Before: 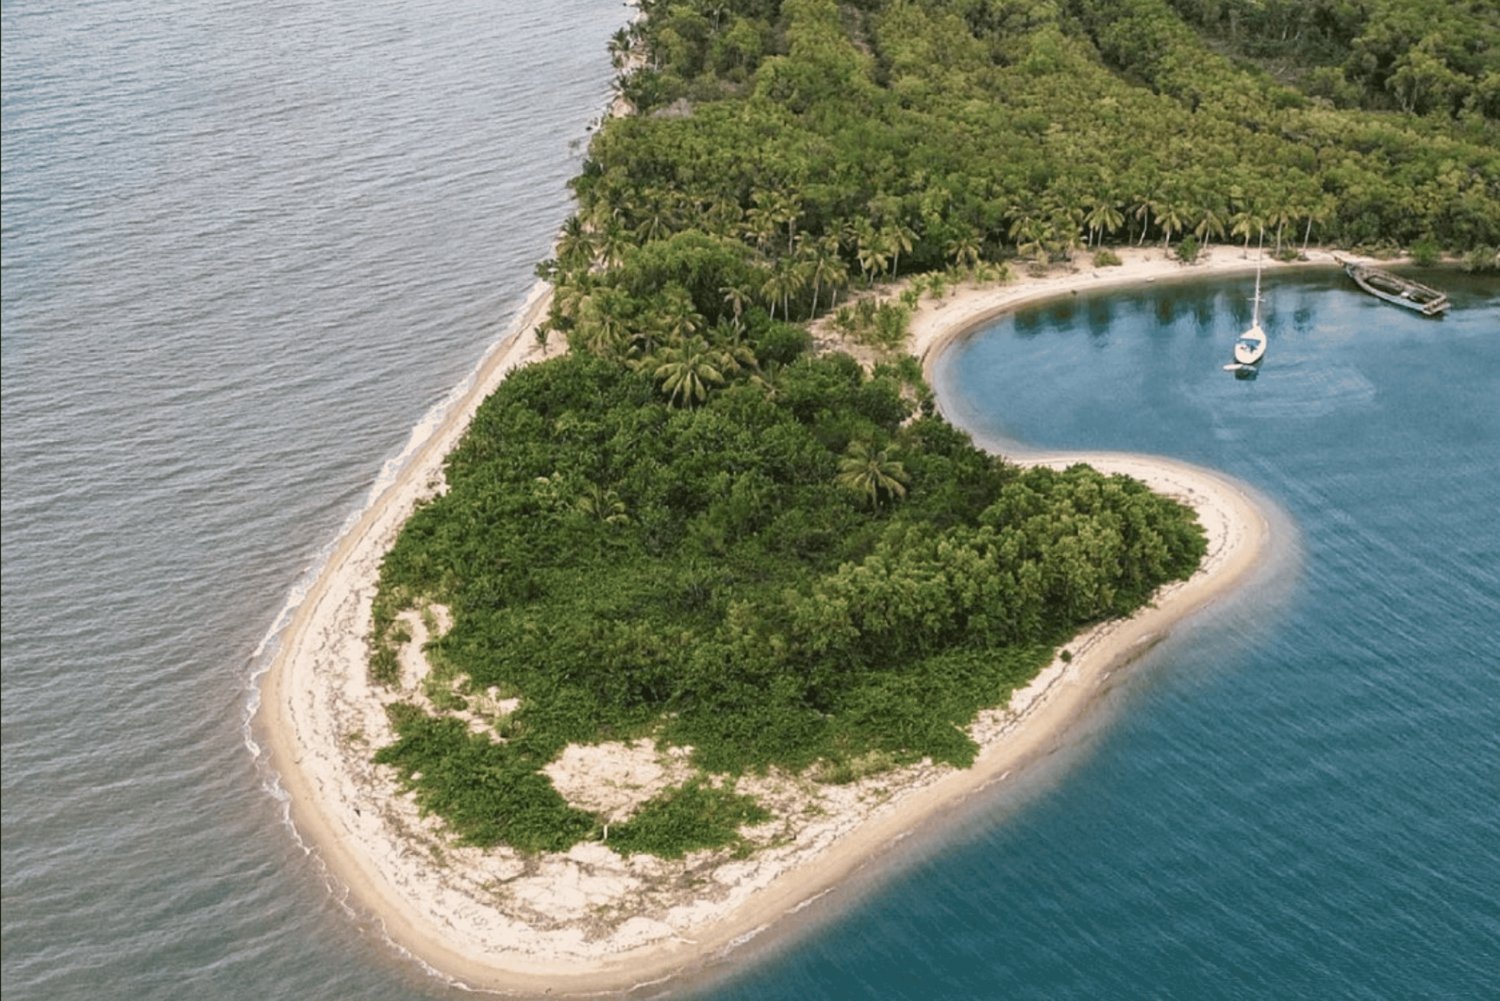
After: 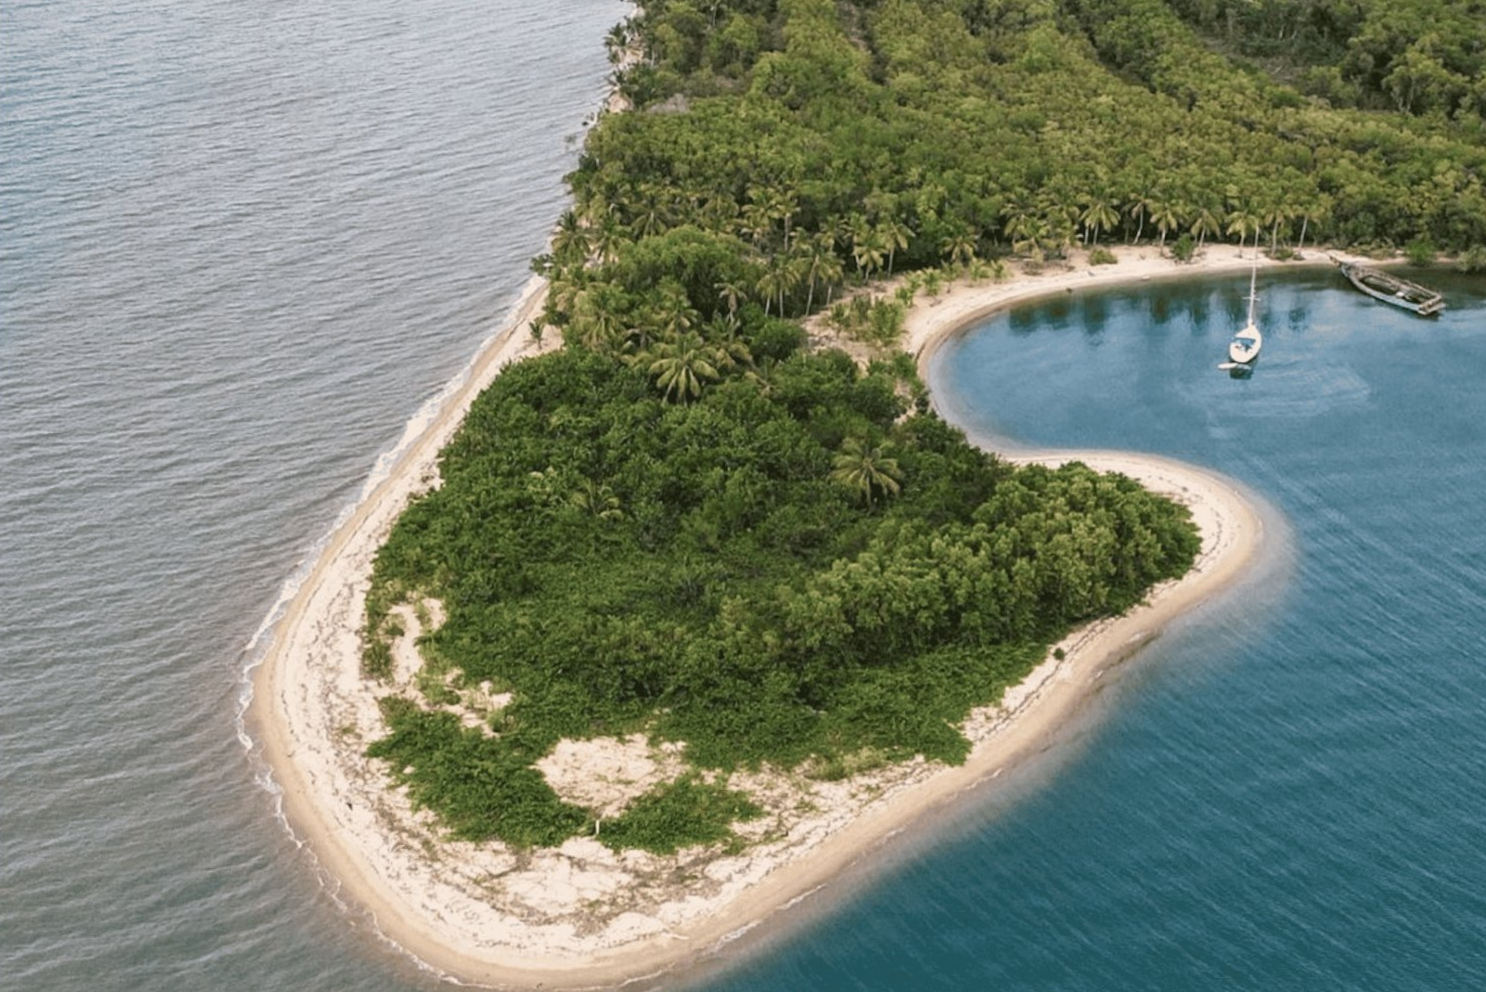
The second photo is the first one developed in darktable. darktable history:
crop and rotate: angle -0.341°
